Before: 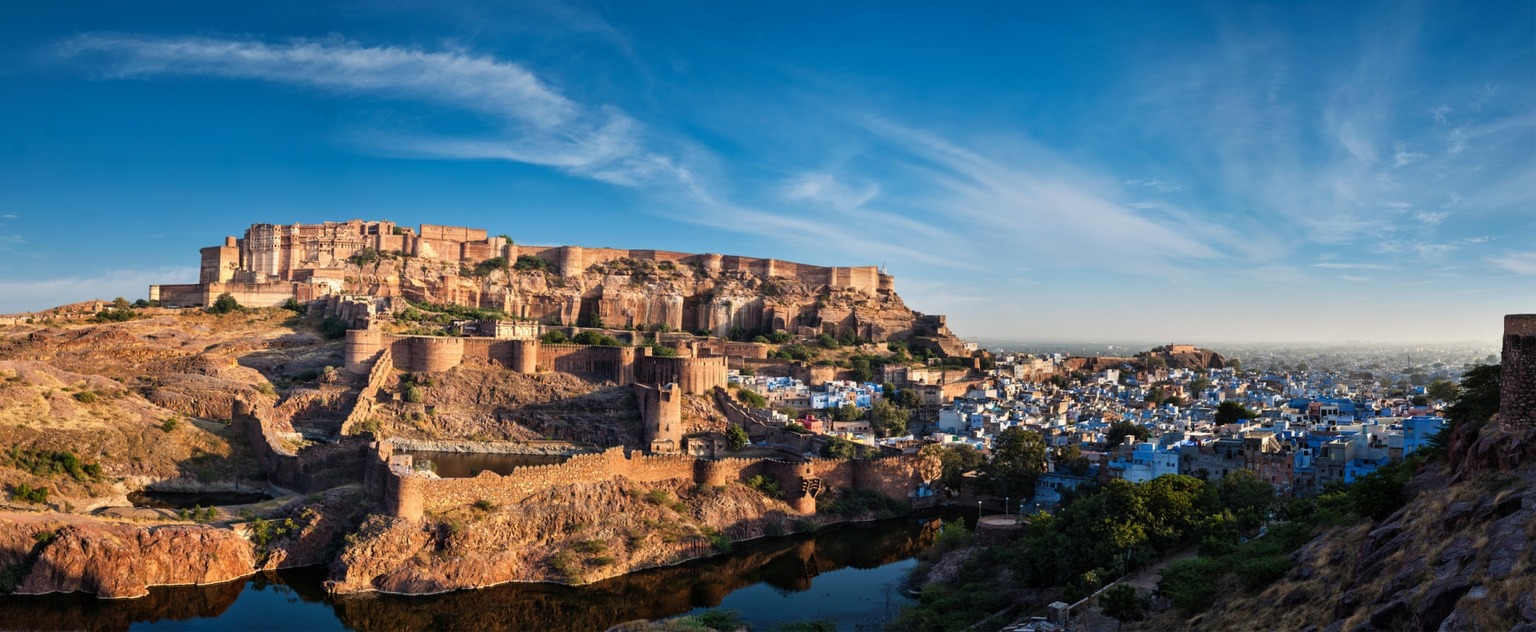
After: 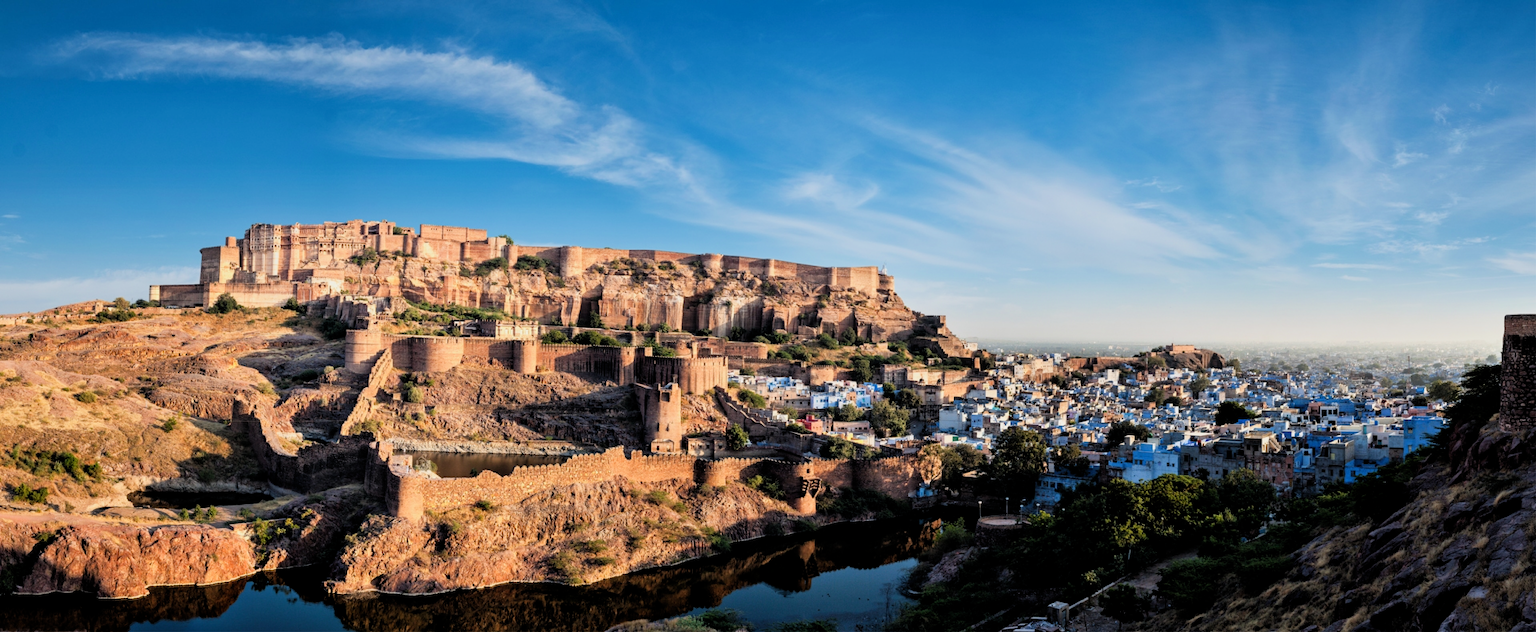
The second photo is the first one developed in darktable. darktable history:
filmic rgb: black relative exposure -7.73 EV, white relative exposure 4.41 EV, target black luminance 0%, hardness 3.75, latitude 50.6%, contrast 1.075, highlights saturation mix 9.44%, shadows ↔ highlights balance -0.271%
exposure: exposure 0.493 EV, compensate exposure bias true, compensate highlight preservation false
